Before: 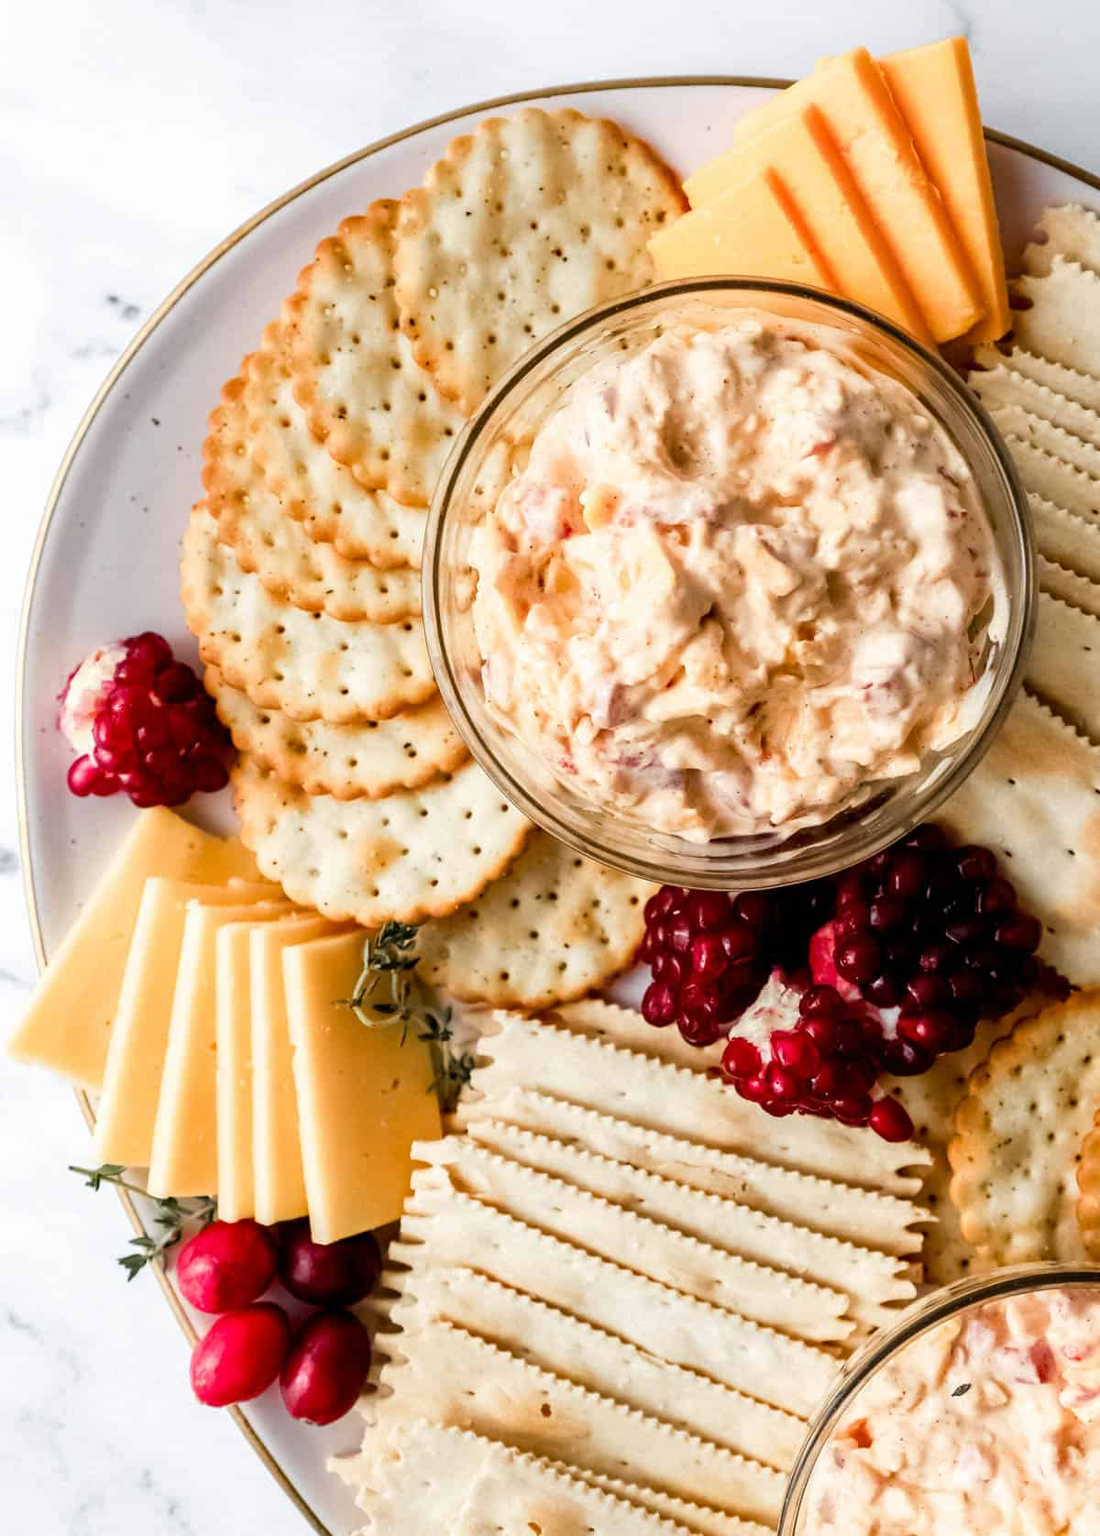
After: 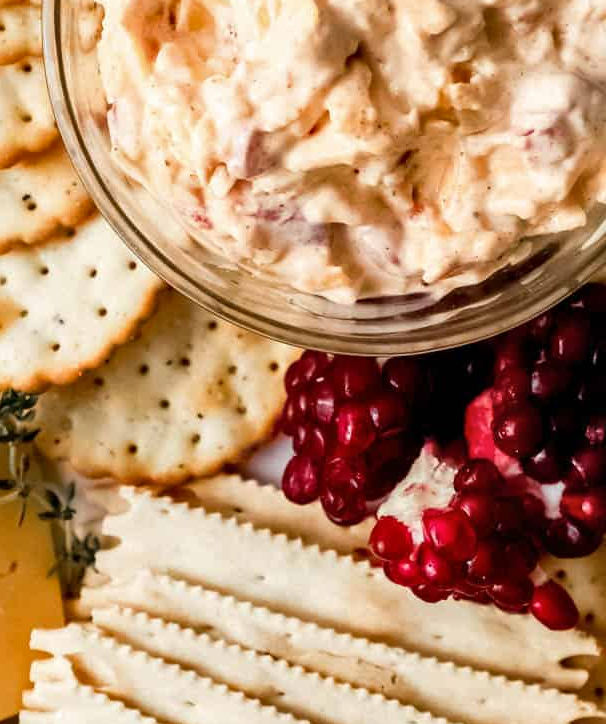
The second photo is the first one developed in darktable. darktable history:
crop: left 34.858%, top 36.811%, right 14.626%, bottom 19.974%
shadows and highlights: shadows 37.62, highlights -28.14, highlights color adjustment 0.093%, soften with gaussian
